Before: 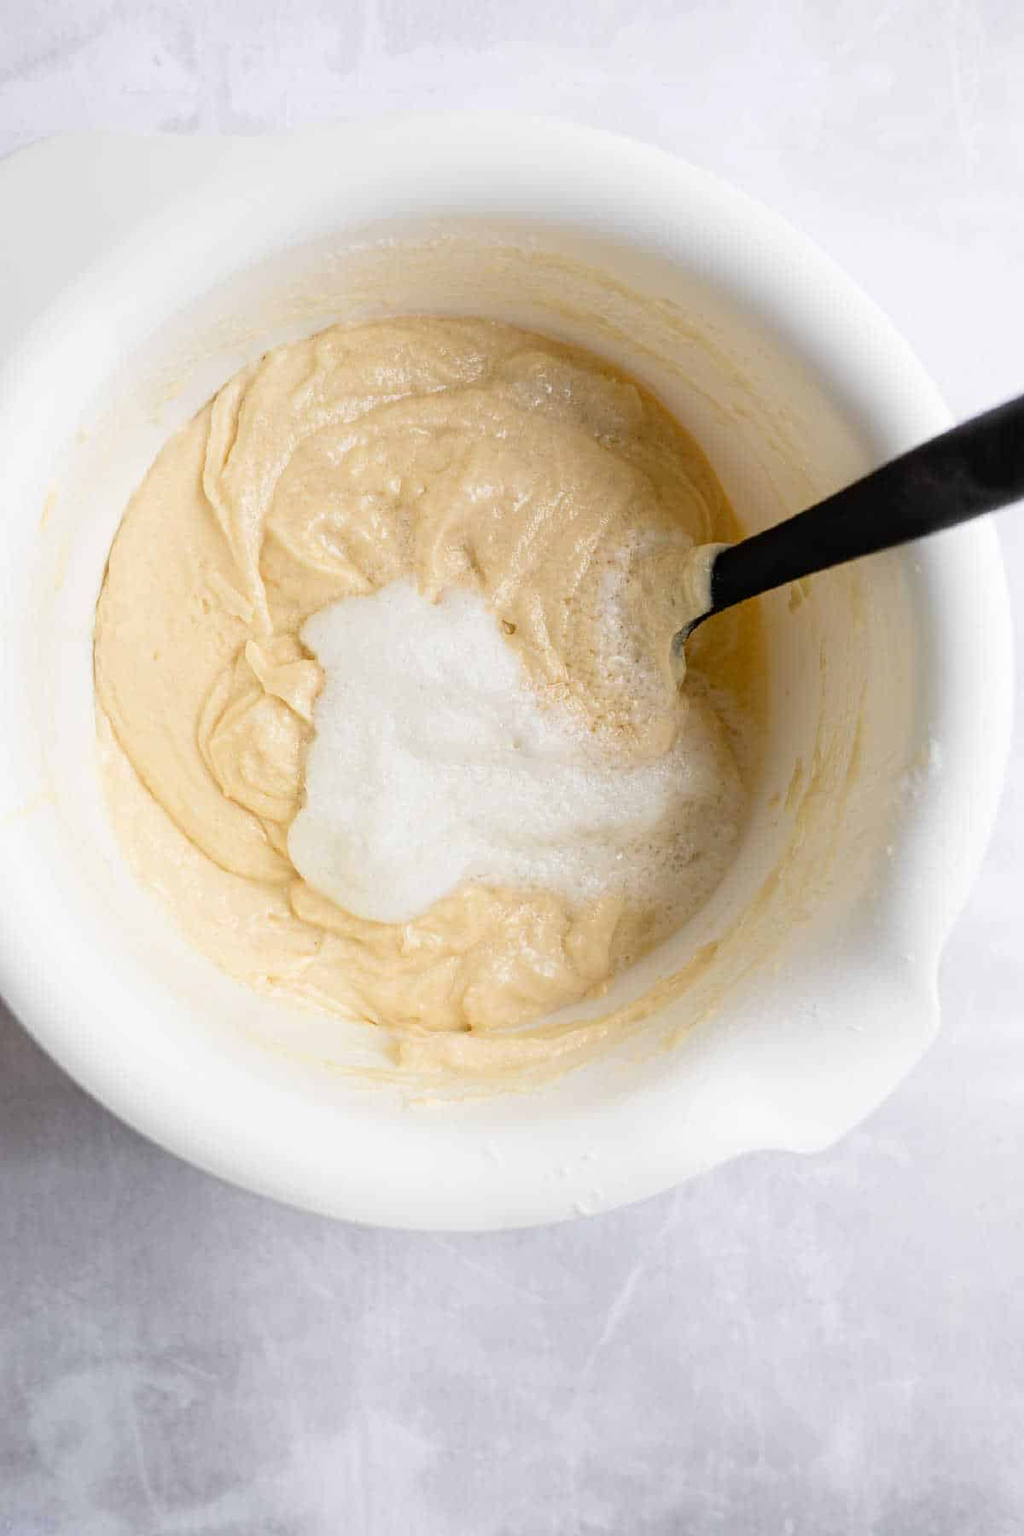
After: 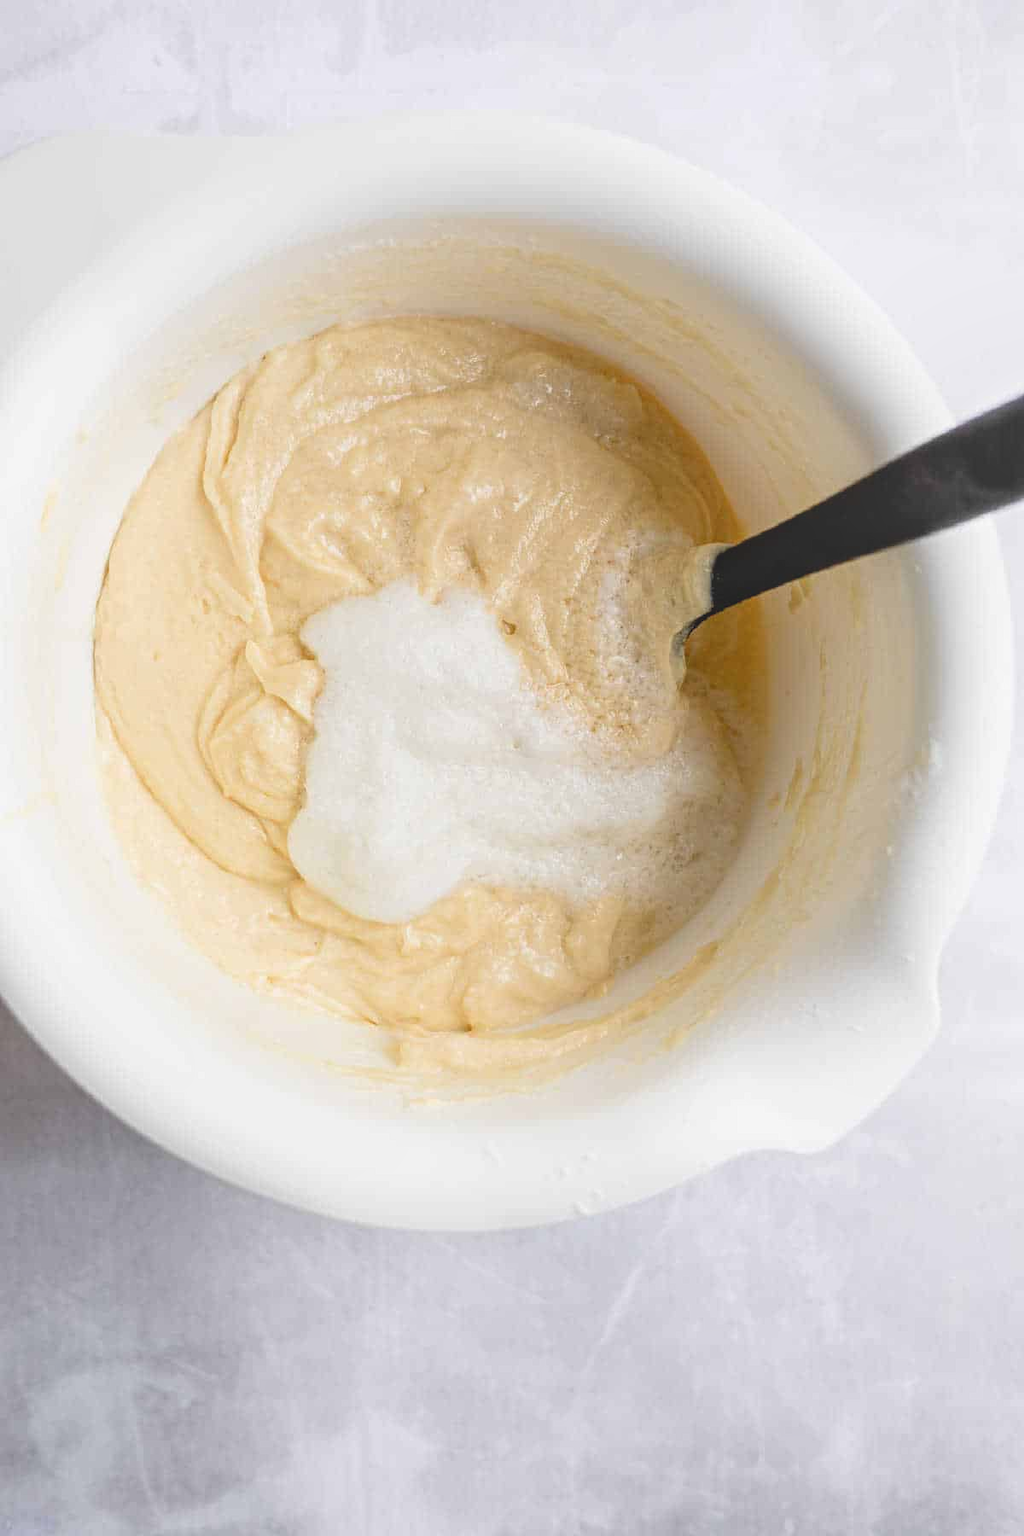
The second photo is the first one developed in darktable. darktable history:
local contrast: highlights 45%, shadows 0%, detail 100%
